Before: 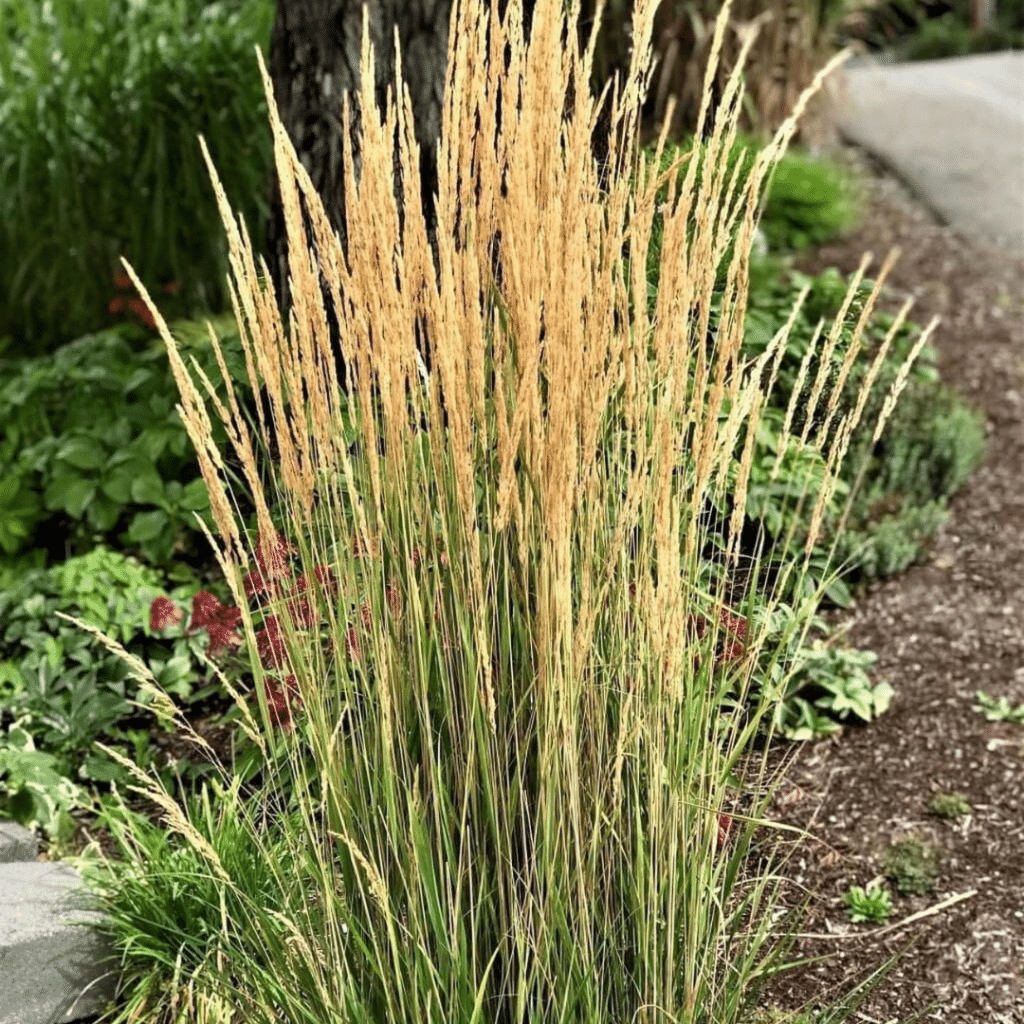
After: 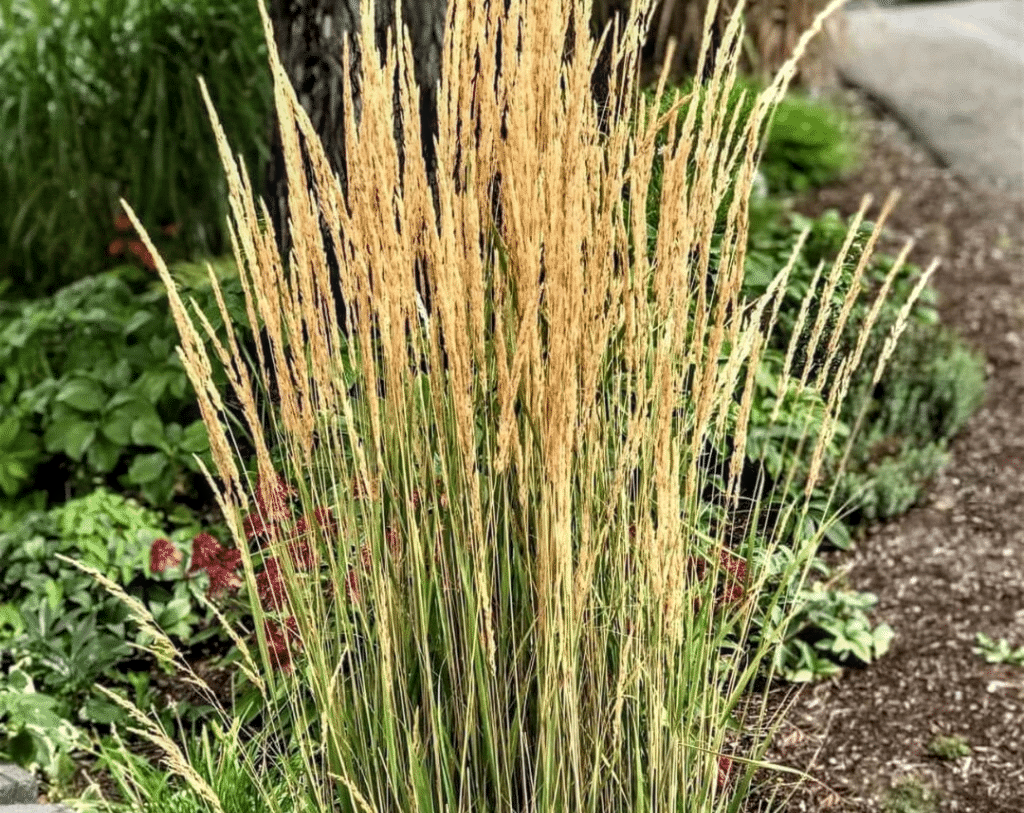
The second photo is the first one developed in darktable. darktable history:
local contrast: on, module defaults
crop and rotate: top 5.667%, bottom 14.937%
shadows and highlights: low approximation 0.01, soften with gaussian
